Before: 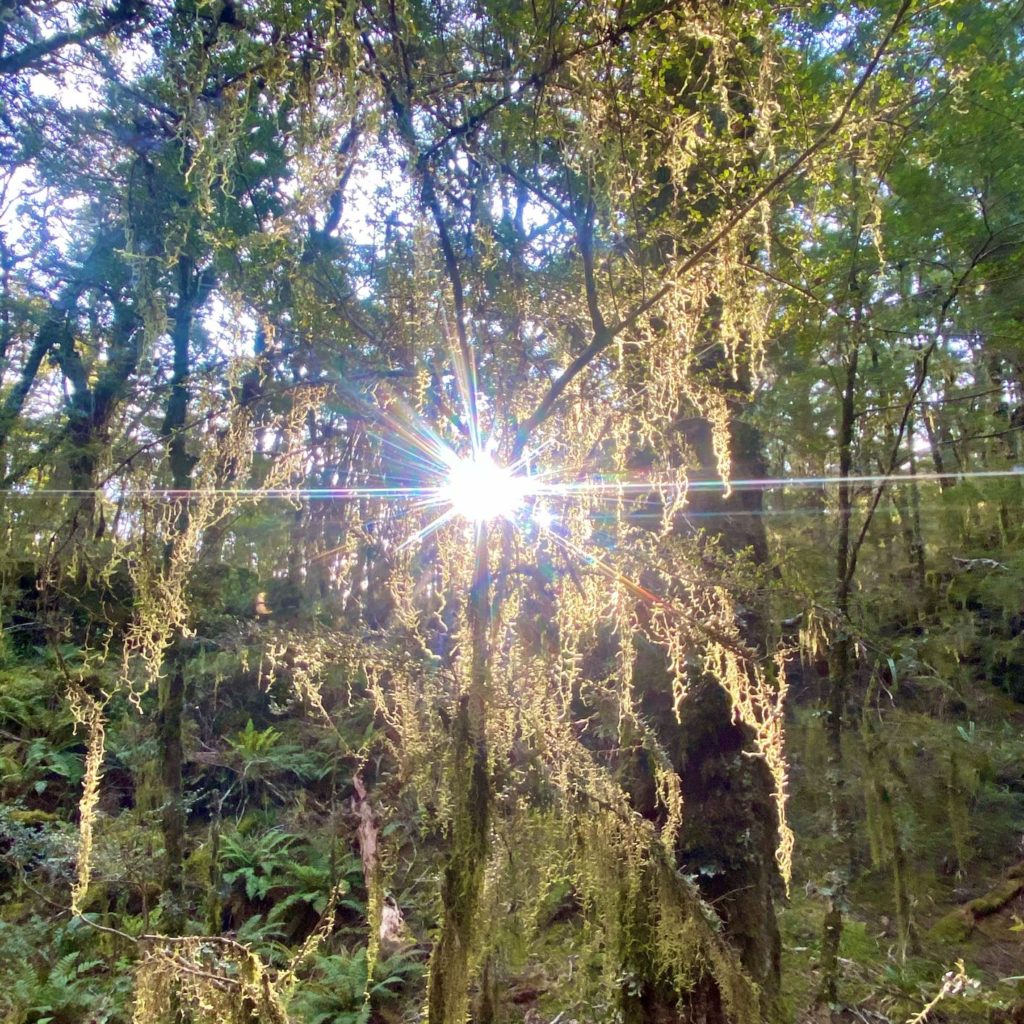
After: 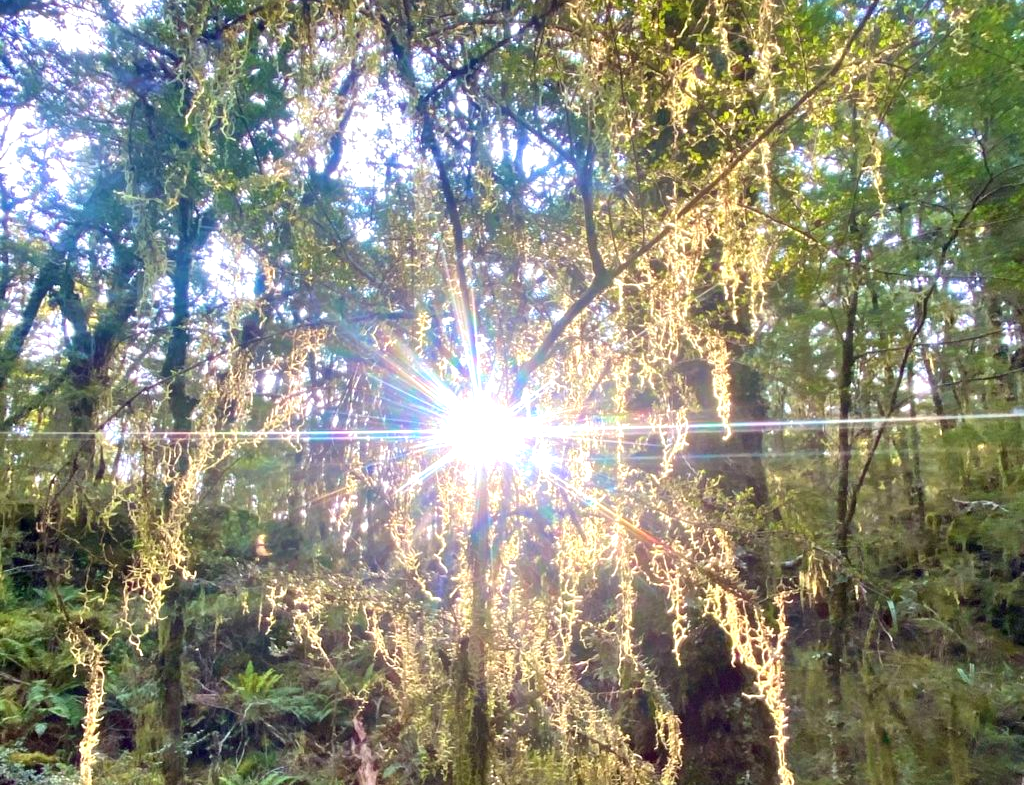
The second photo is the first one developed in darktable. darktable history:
exposure: exposure 0.559 EV, compensate highlight preservation false
crop: top 5.667%, bottom 17.637%
